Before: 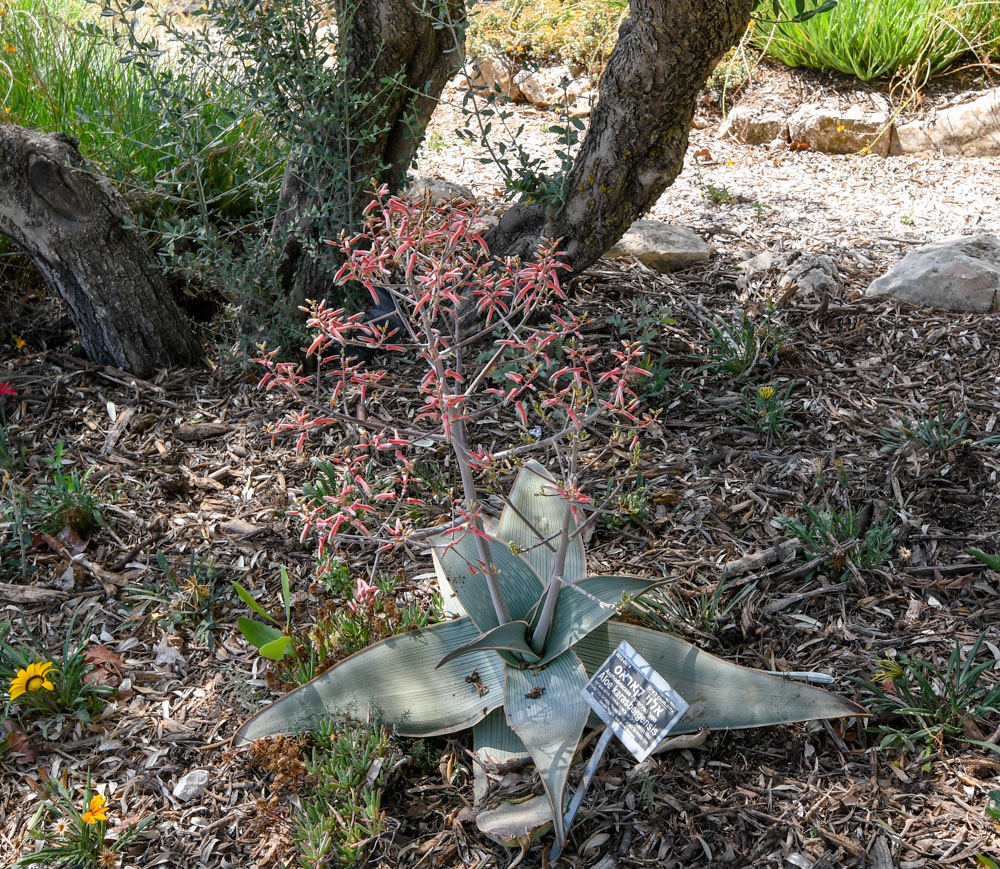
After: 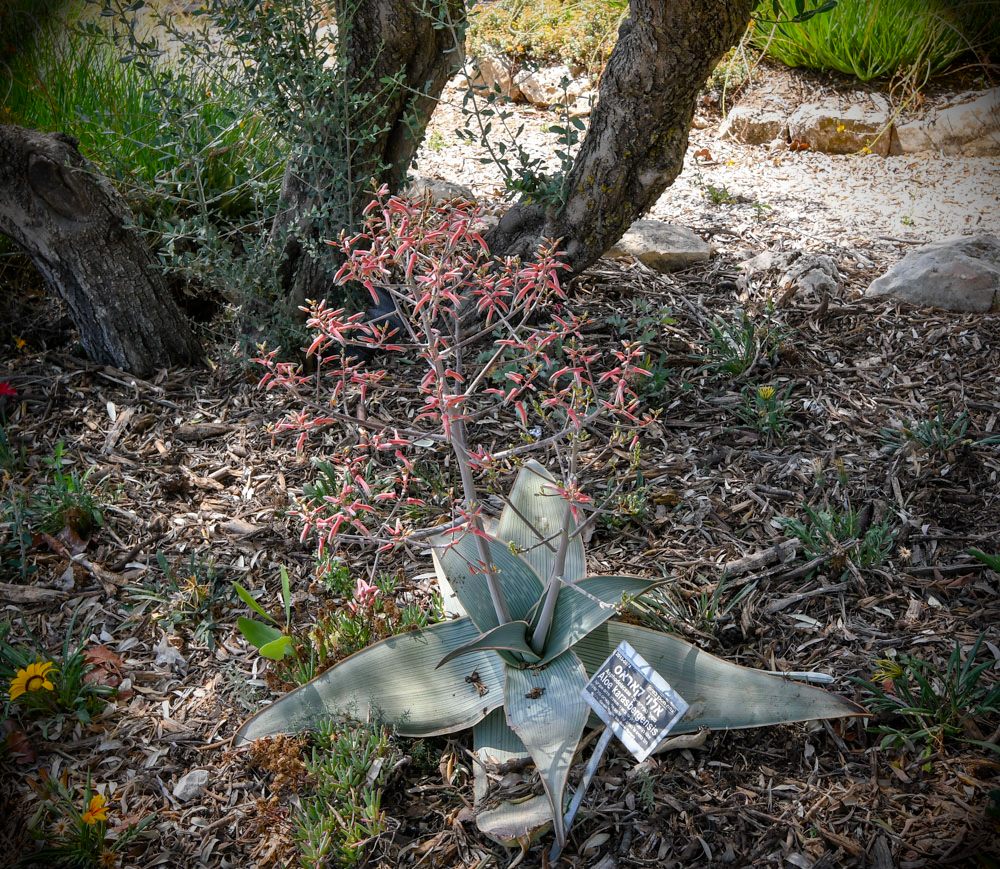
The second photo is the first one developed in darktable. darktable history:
exposure: compensate exposure bias true, compensate highlight preservation false
vignetting: fall-off start 73.88%, brightness -0.982, saturation 0.493
